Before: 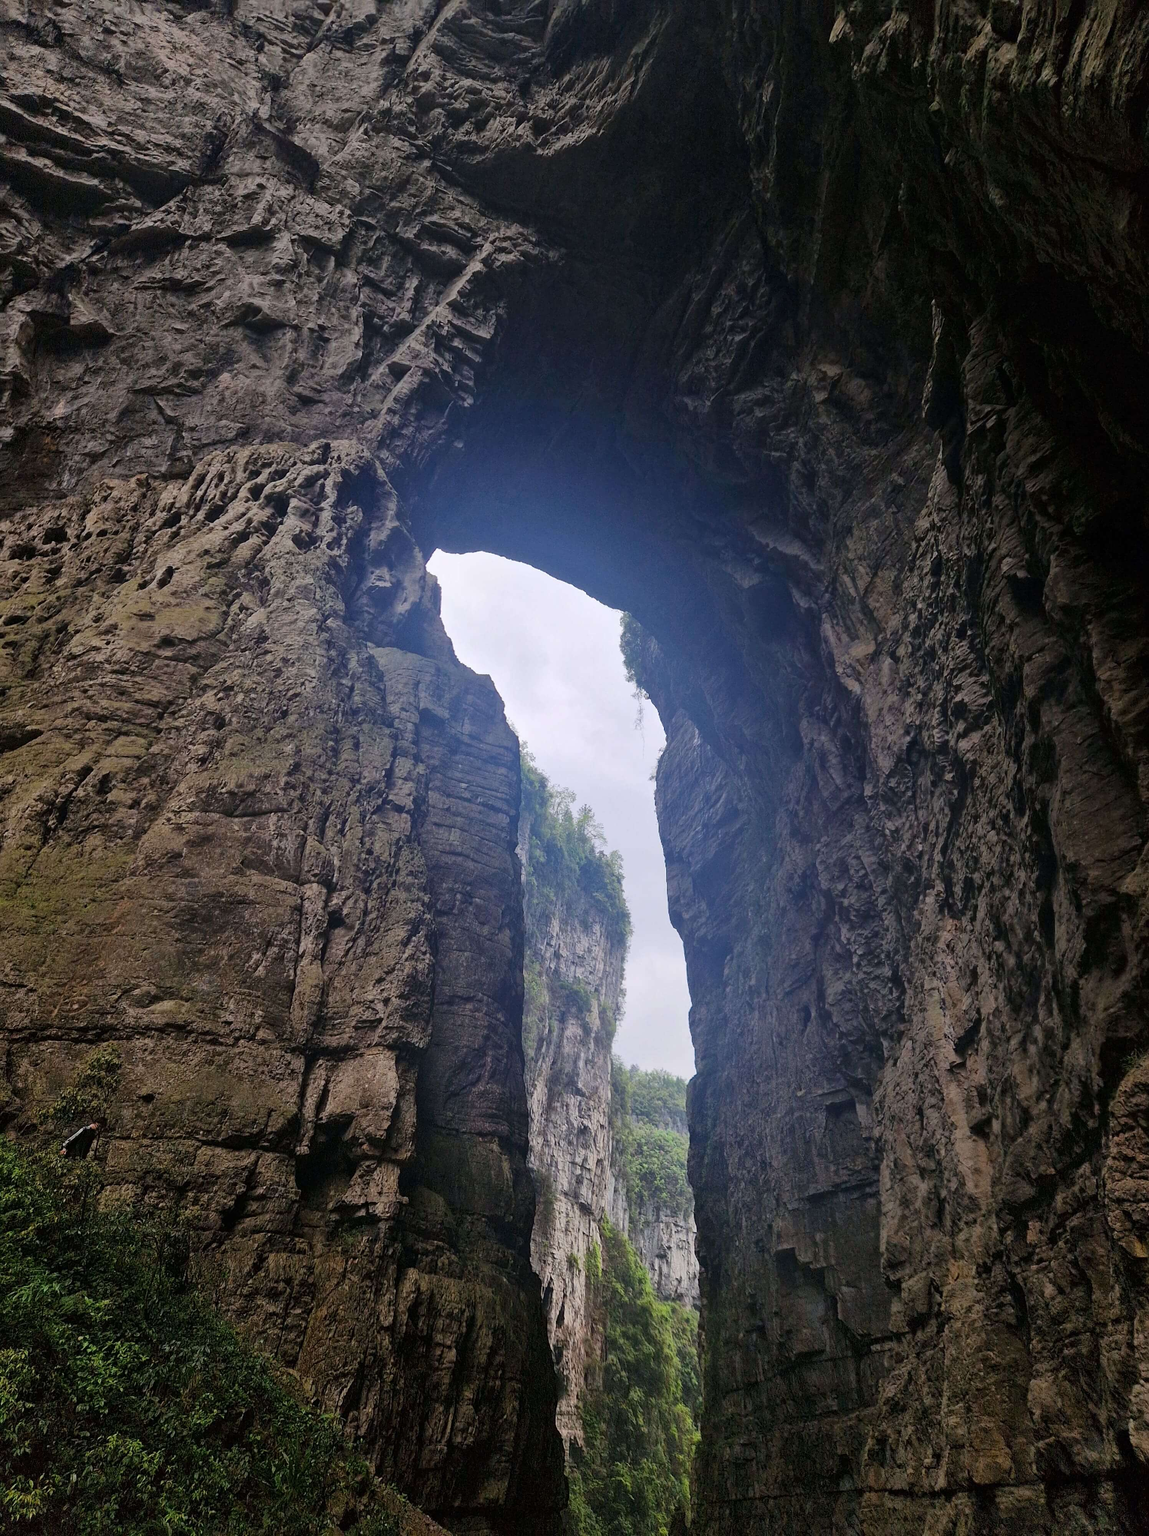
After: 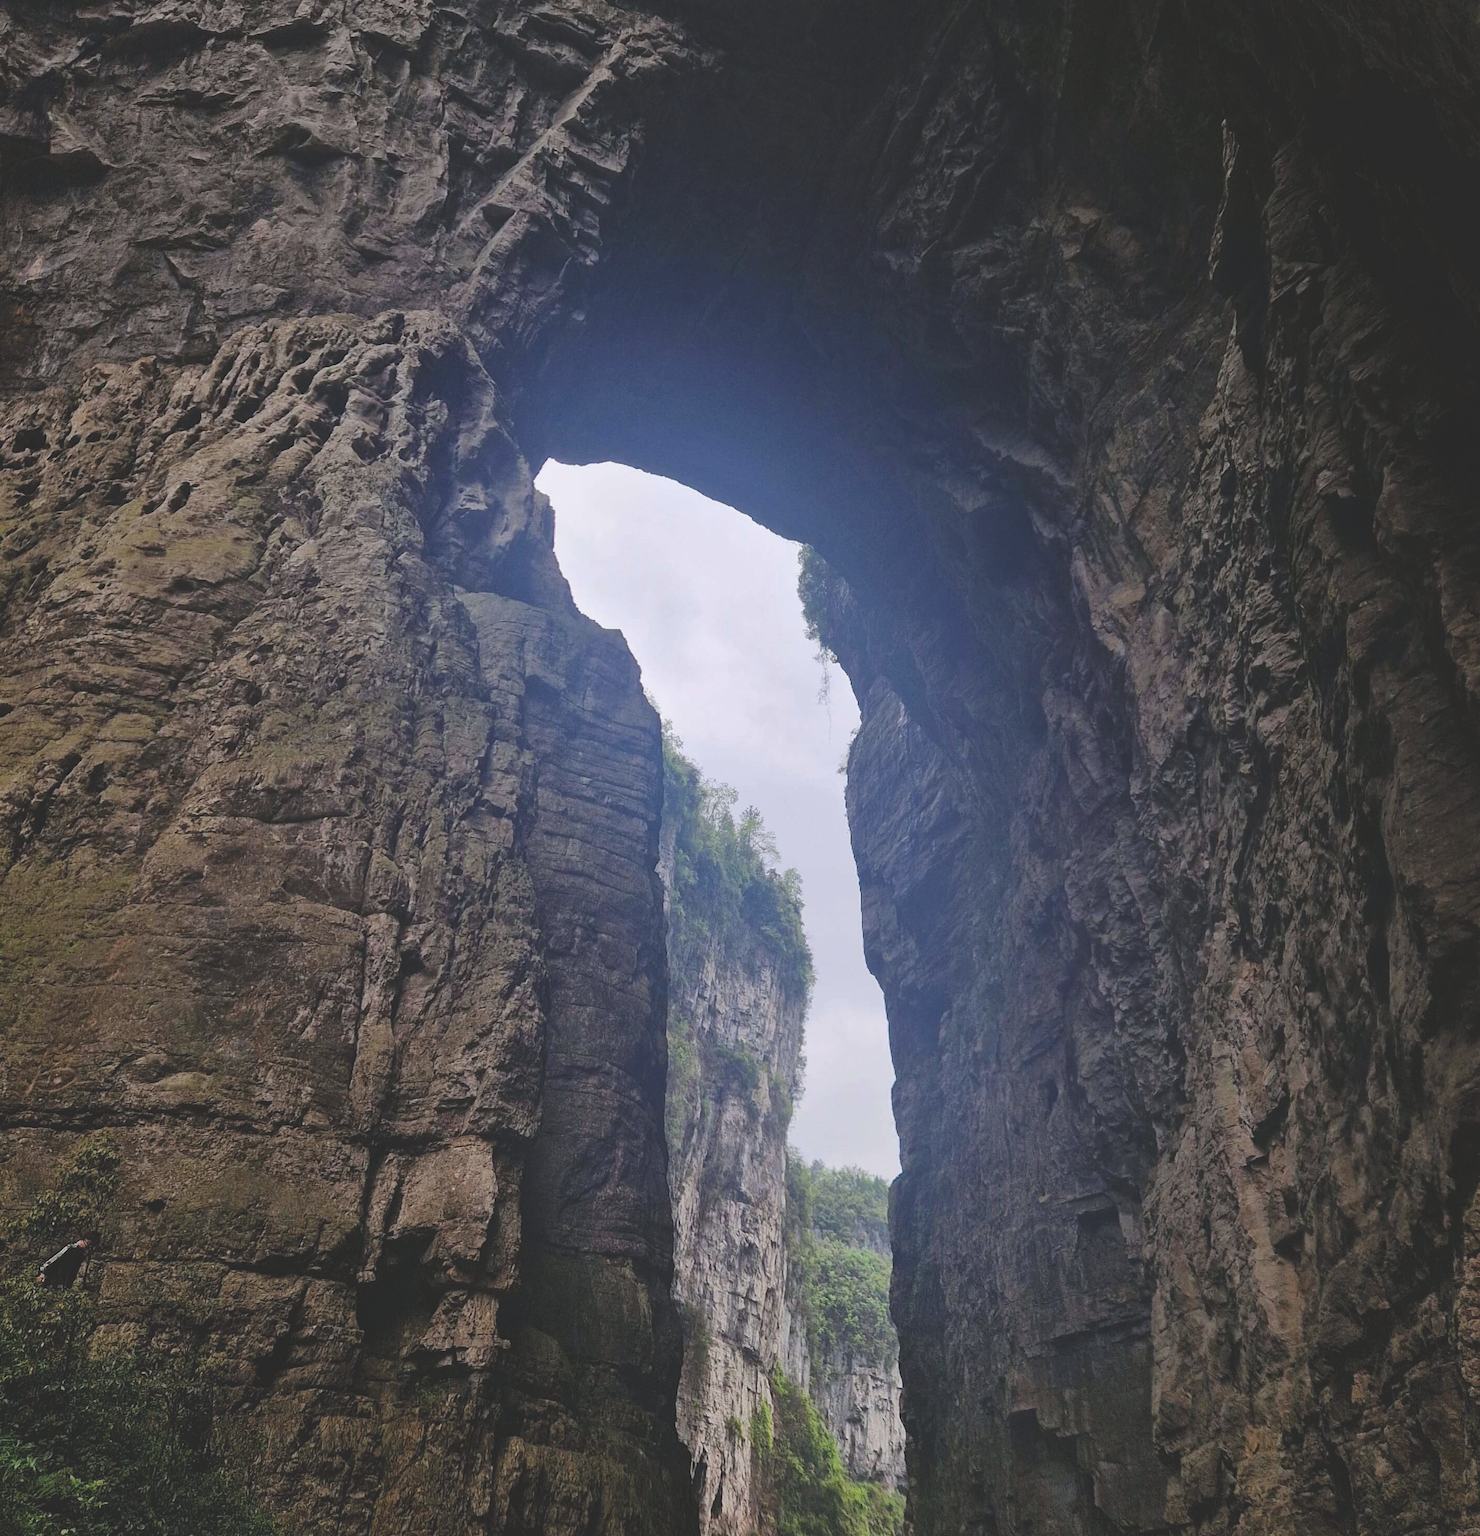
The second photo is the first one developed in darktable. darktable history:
exposure: black level correction -0.024, exposure -0.119 EV, compensate highlight preservation false
crop and rotate: left 2.92%, top 13.821%, right 2.297%, bottom 12.631%
